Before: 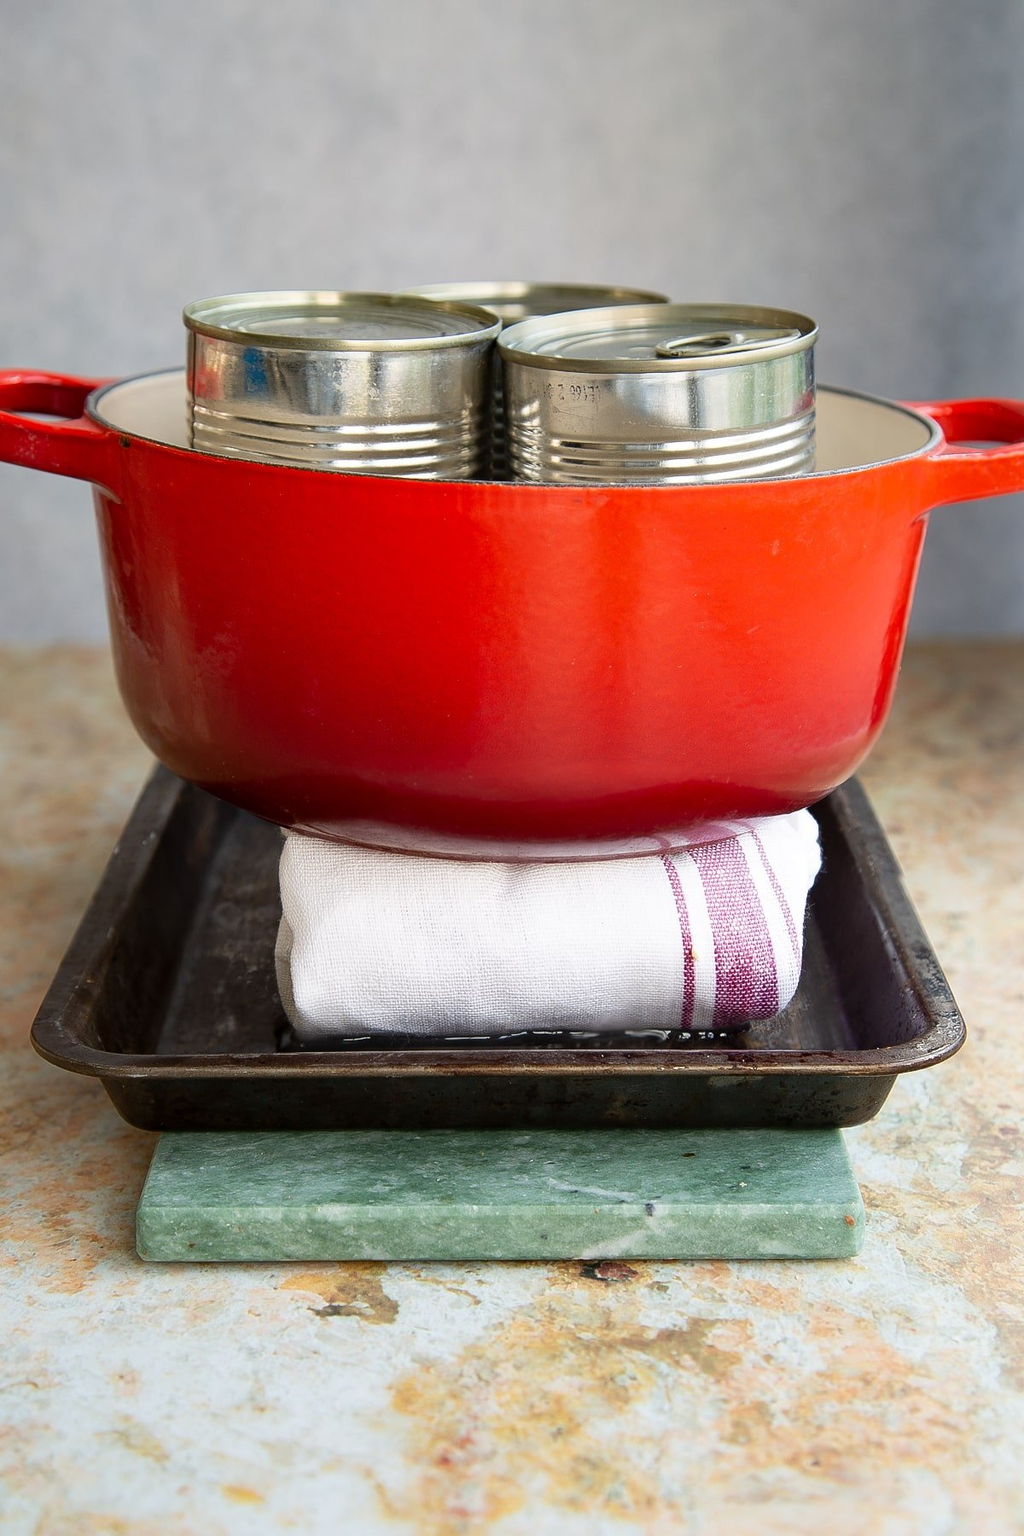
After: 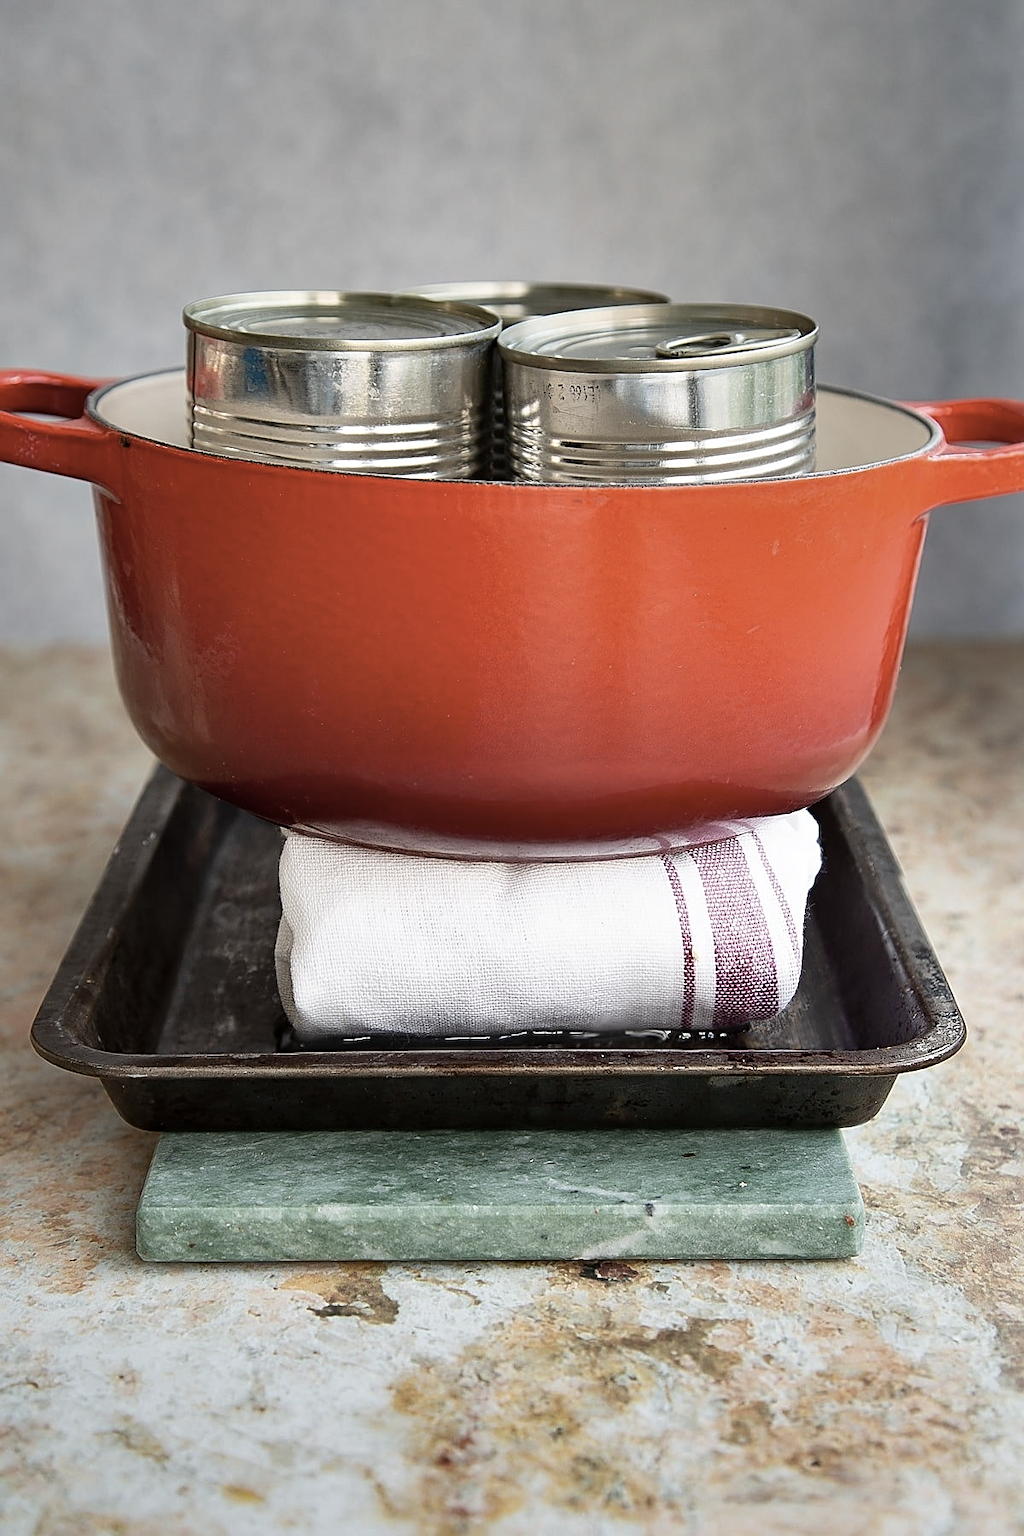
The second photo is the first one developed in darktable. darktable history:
sharpen: on, module defaults
contrast brightness saturation: contrast 0.097, saturation -0.354
shadows and highlights: shadows 59.15, highlights -60.52, soften with gaussian
